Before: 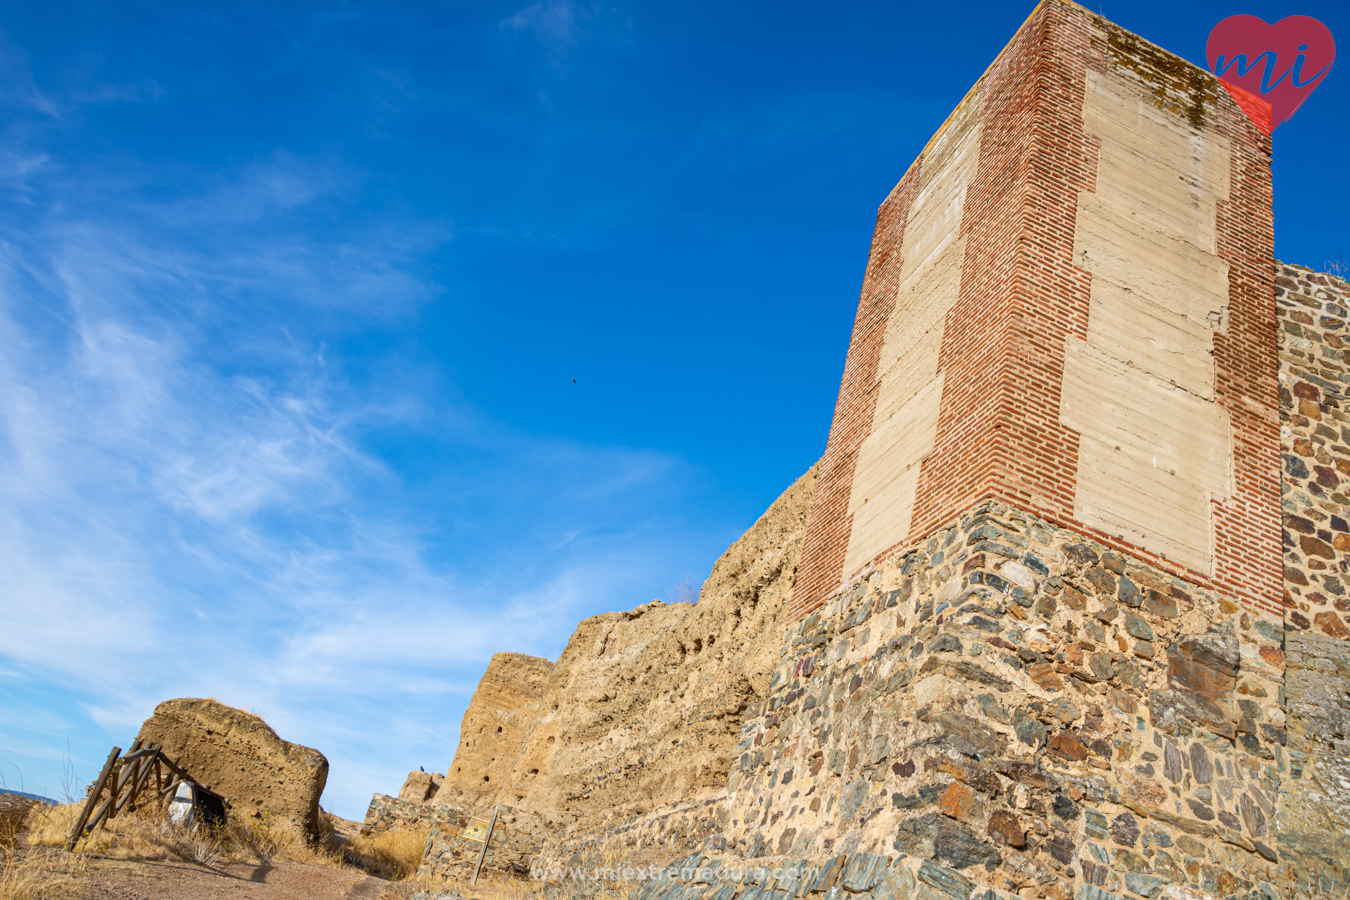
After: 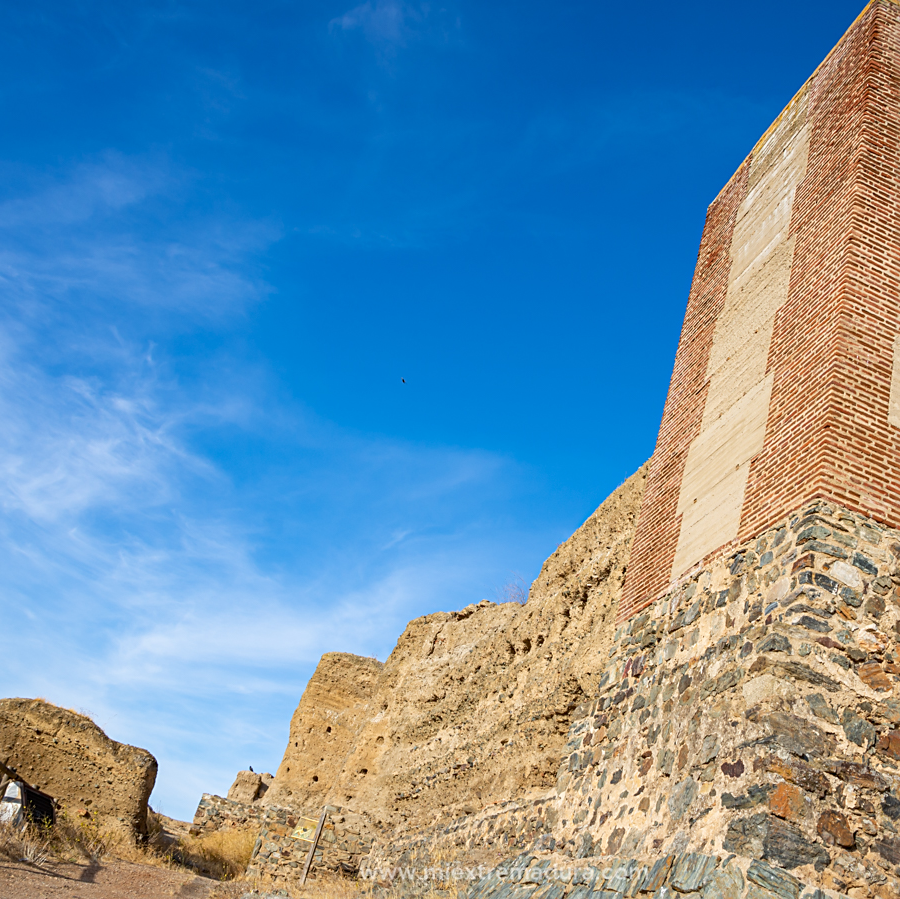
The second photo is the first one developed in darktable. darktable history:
crop and rotate: left 12.676%, right 20.606%
sharpen: radius 1.891, amount 0.414, threshold 1.387
